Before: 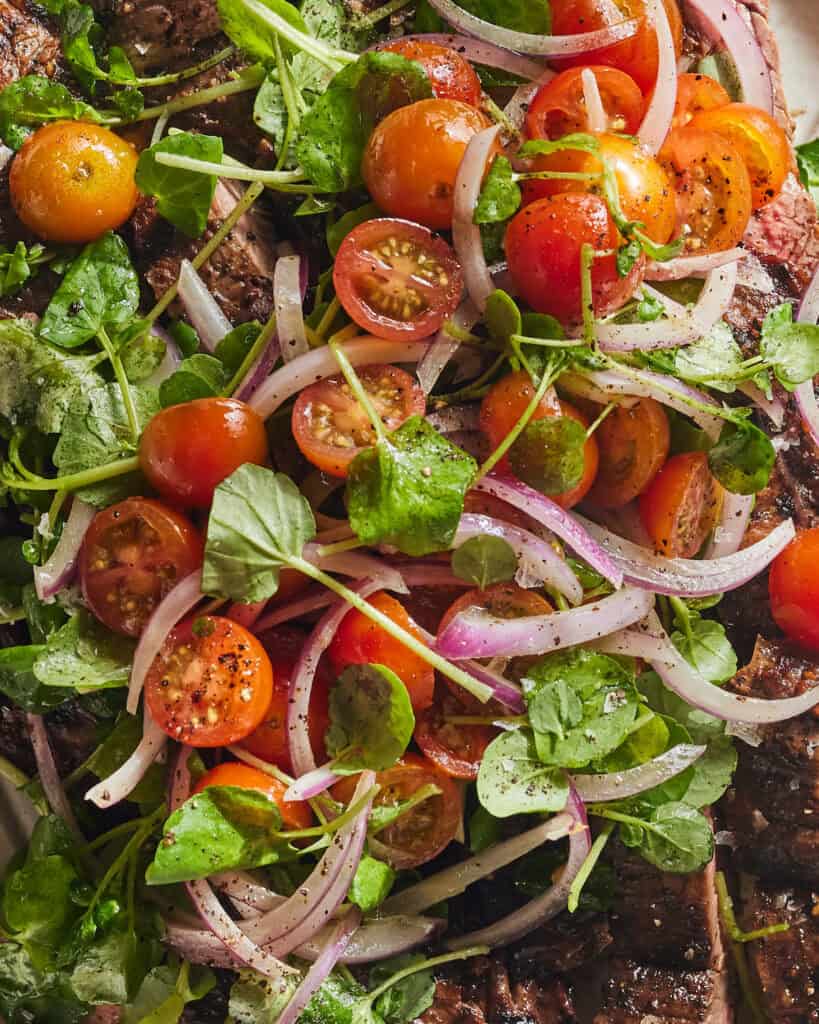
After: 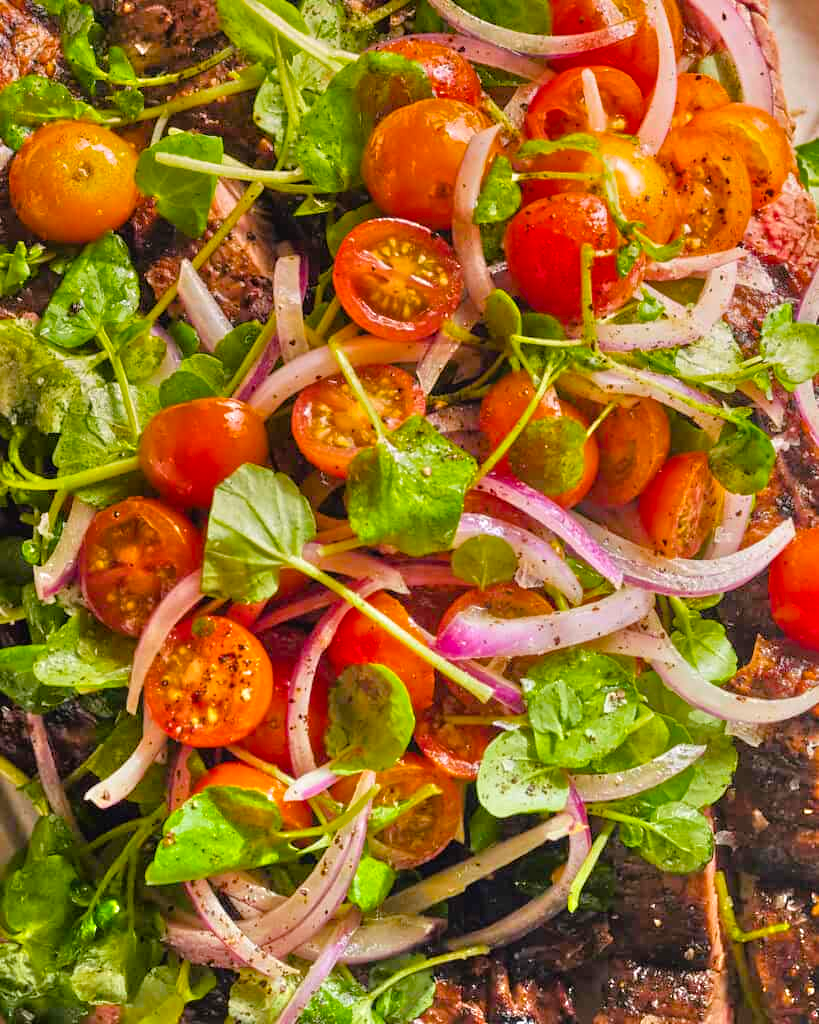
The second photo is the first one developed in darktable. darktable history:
tone equalizer: -7 EV 0.15 EV, -6 EV 0.6 EV, -5 EV 1.15 EV, -4 EV 1.33 EV, -3 EV 1.15 EV, -2 EV 0.6 EV, -1 EV 0.15 EV, mask exposure compensation -0.5 EV
color balance rgb: perceptual saturation grading › global saturation 30%, global vibrance 20%
graduated density: density 0.38 EV, hardness 21%, rotation -6.11°, saturation 32%
